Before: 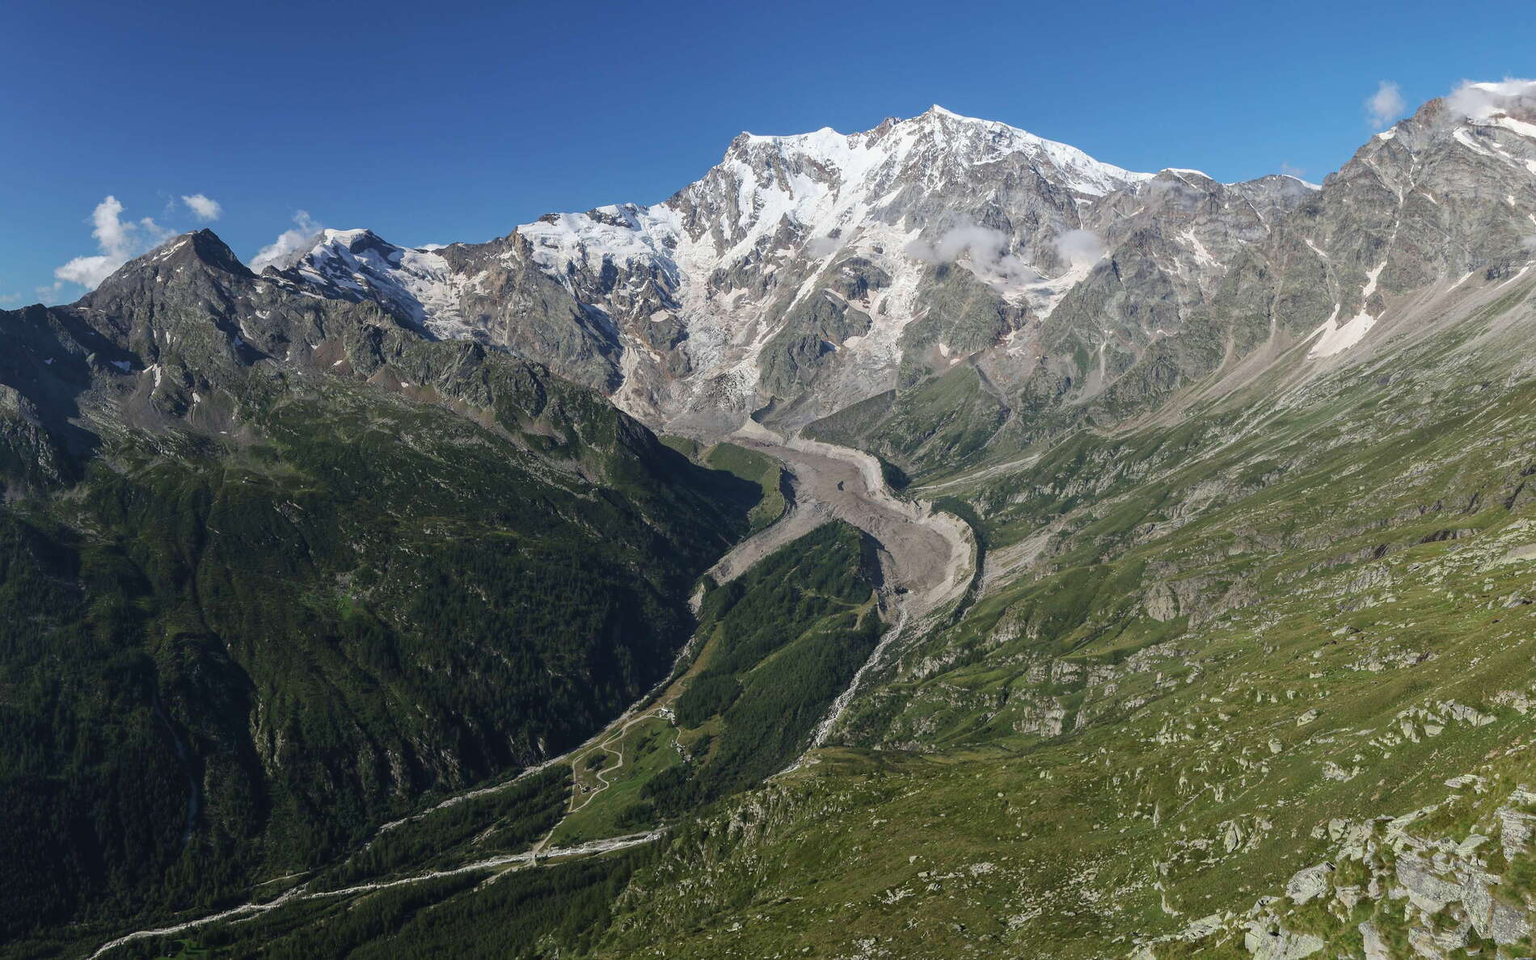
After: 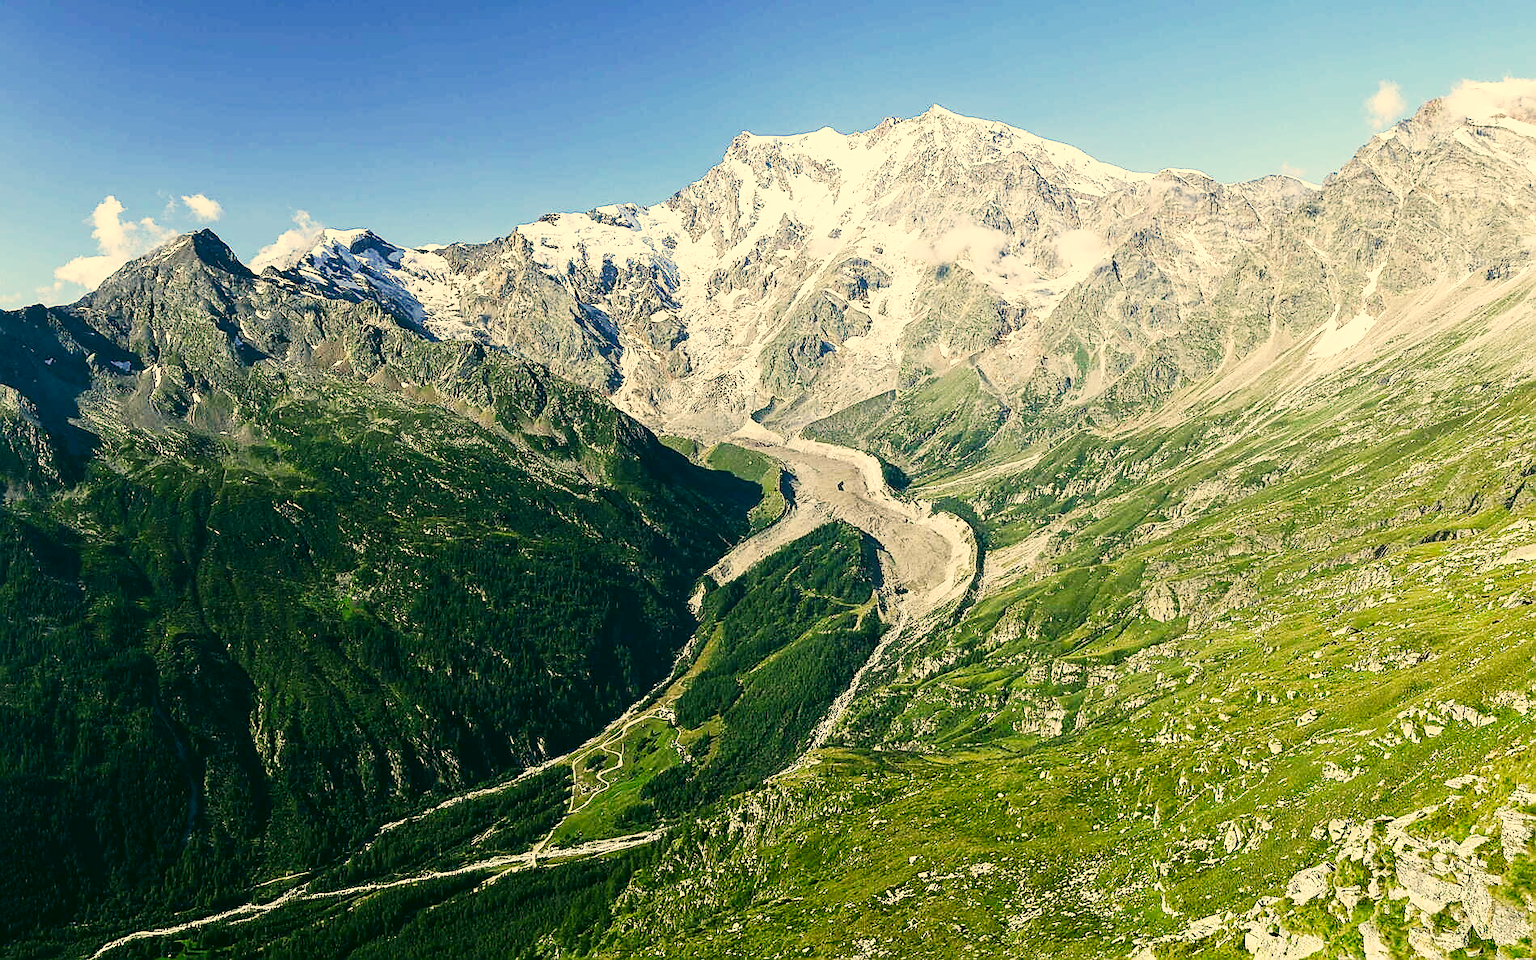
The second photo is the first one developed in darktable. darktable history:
sharpen: radius 1.347, amount 1.268, threshold 0.668
color correction: highlights a* 4.74, highlights b* 24.33, shadows a* -15.76, shadows b* 3.85
base curve: curves: ch0 [(0, 0) (0.007, 0.004) (0.027, 0.03) (0.046, 0.07) (0.207, 0.54) (0.442, 0.872) (0.673, 0.972) (1, 1)], preserve colors none
